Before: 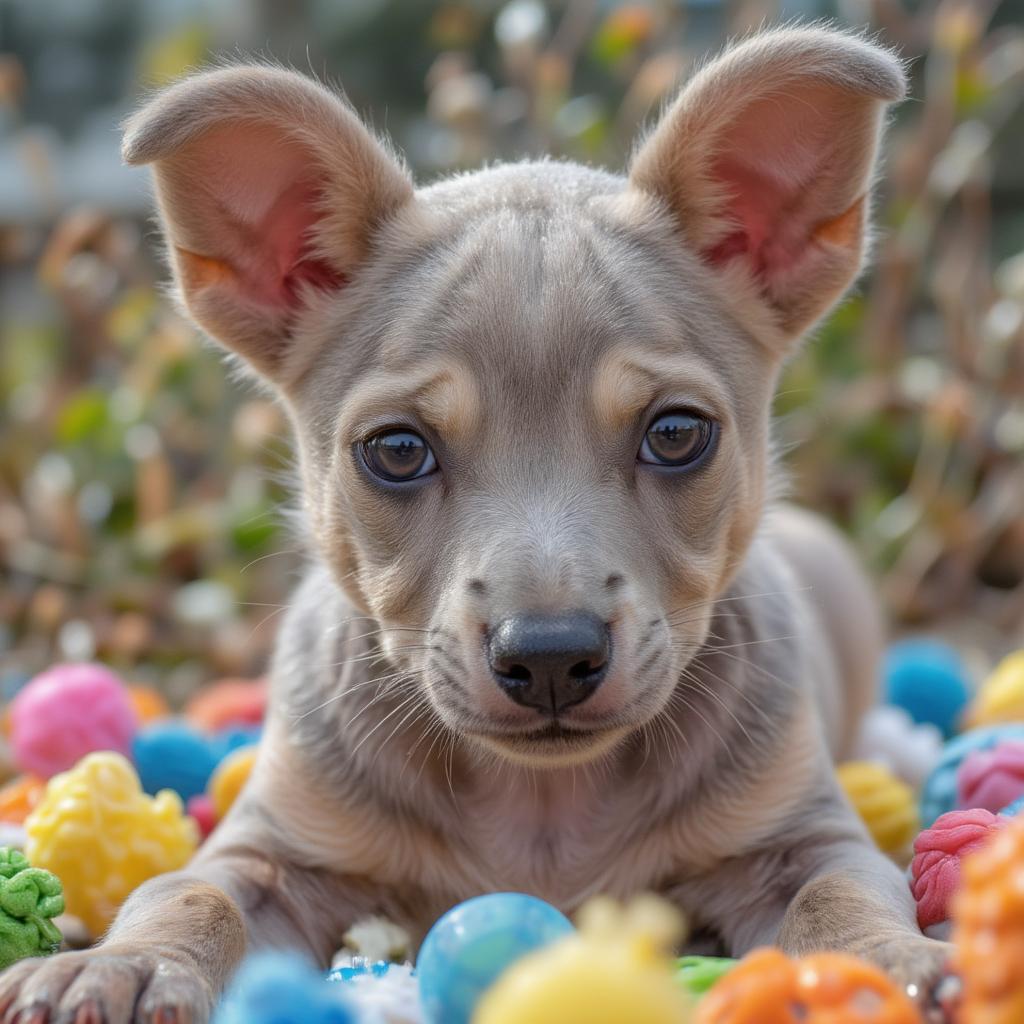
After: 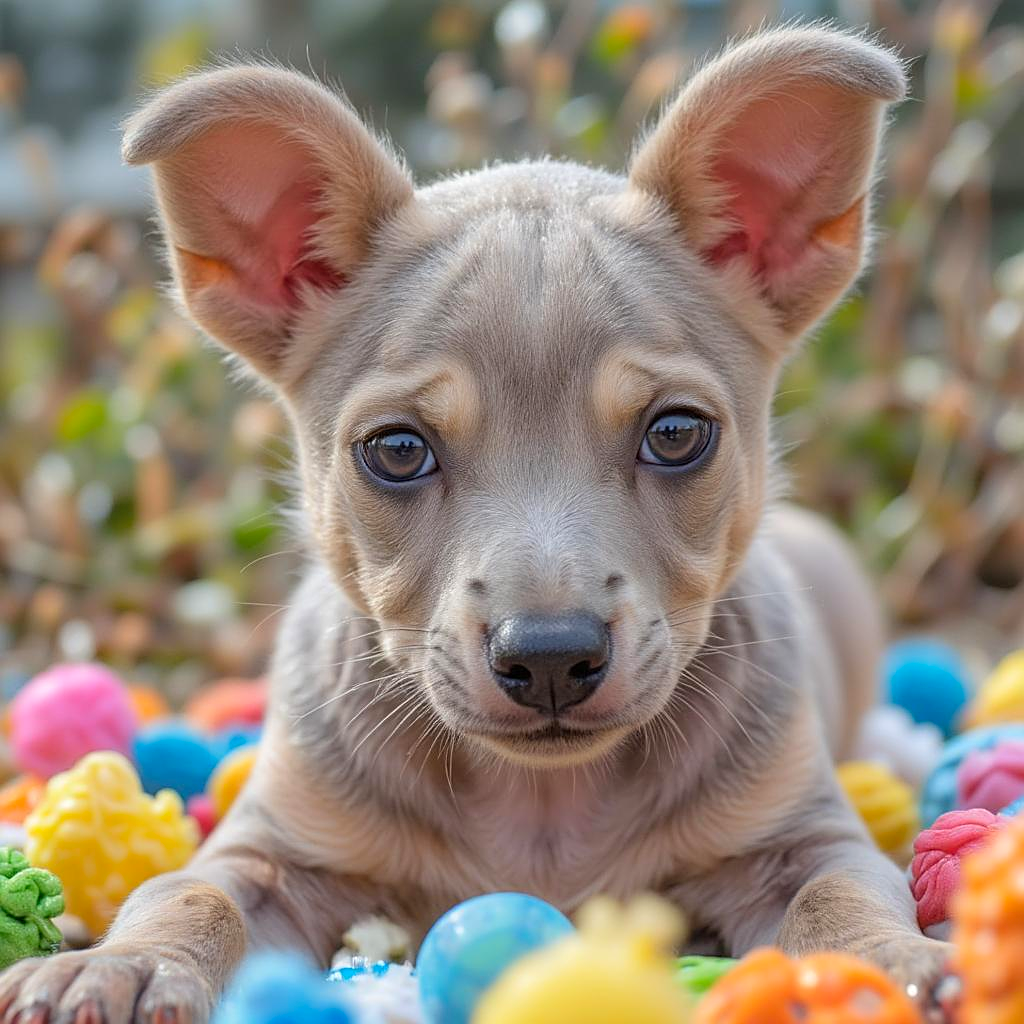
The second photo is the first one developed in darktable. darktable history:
sharpen: on, module defaults
contrast brightness saturation: contrast 0.07, brightness 0.08, saturation 0.18
